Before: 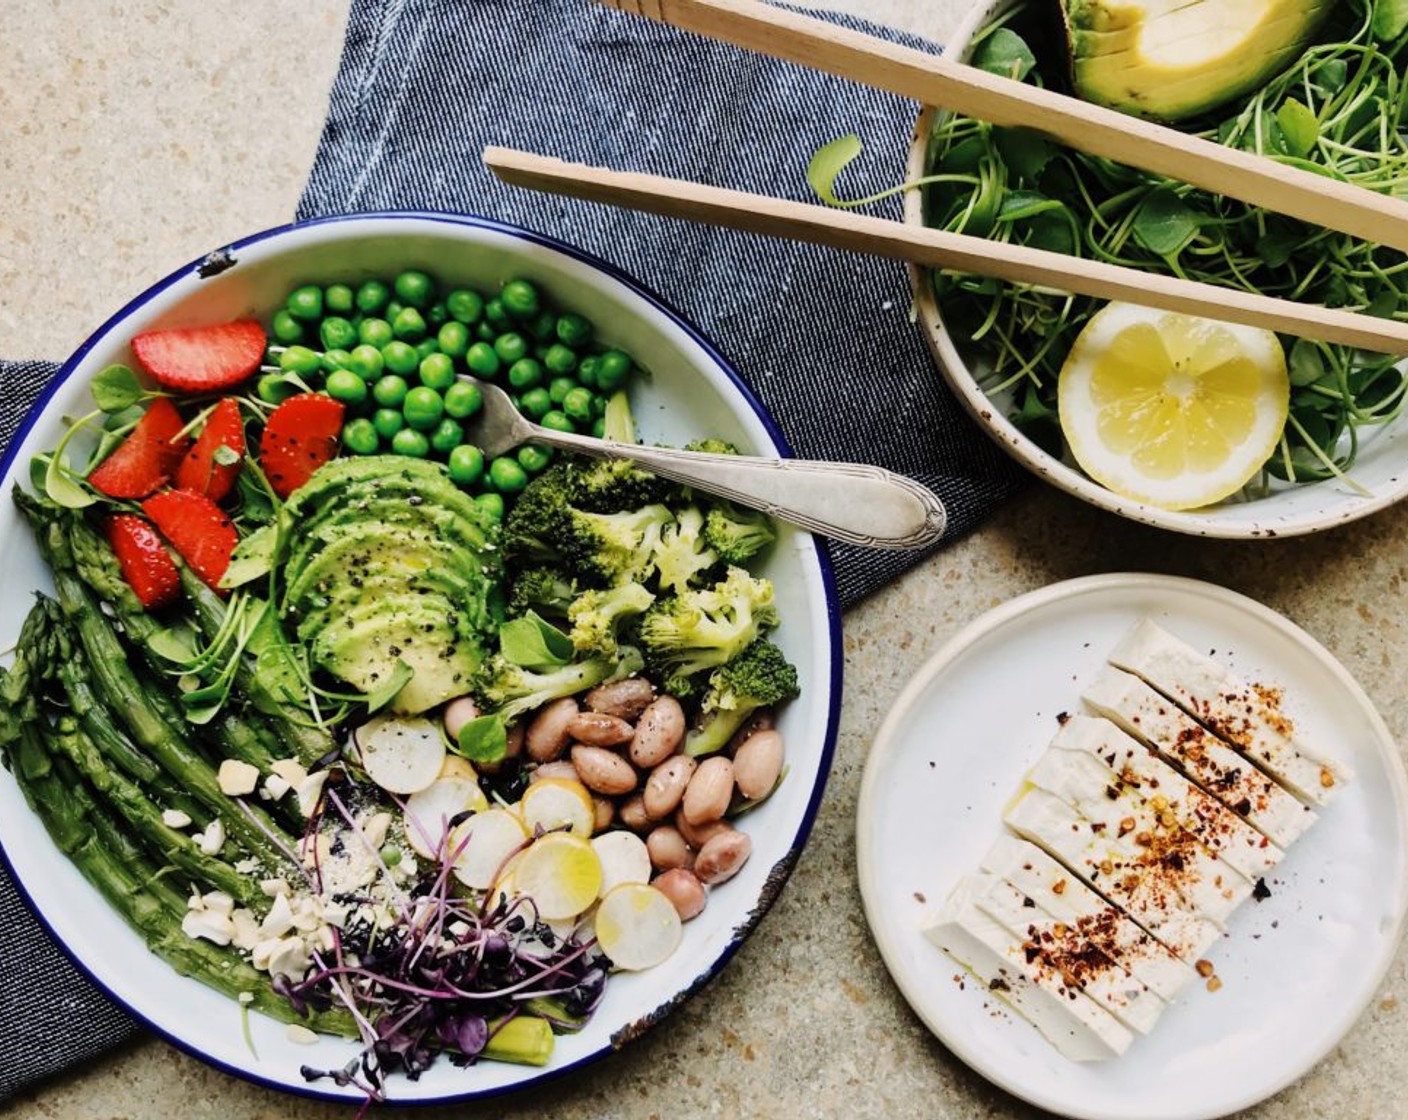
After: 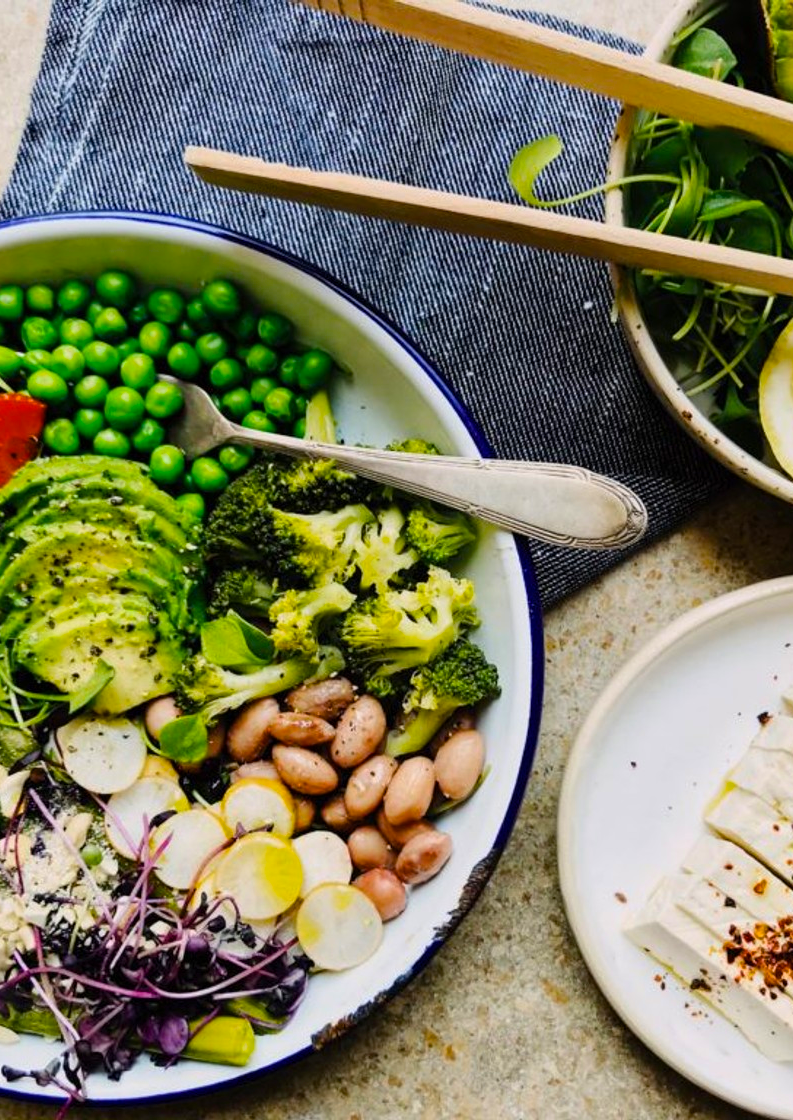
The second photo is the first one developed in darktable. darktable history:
color balance rgb: linear chroma grading › global chroma 9.692%, perceptual saturation grading › global saturation 30.921%
crop: left 21.251%, right 22.407%
